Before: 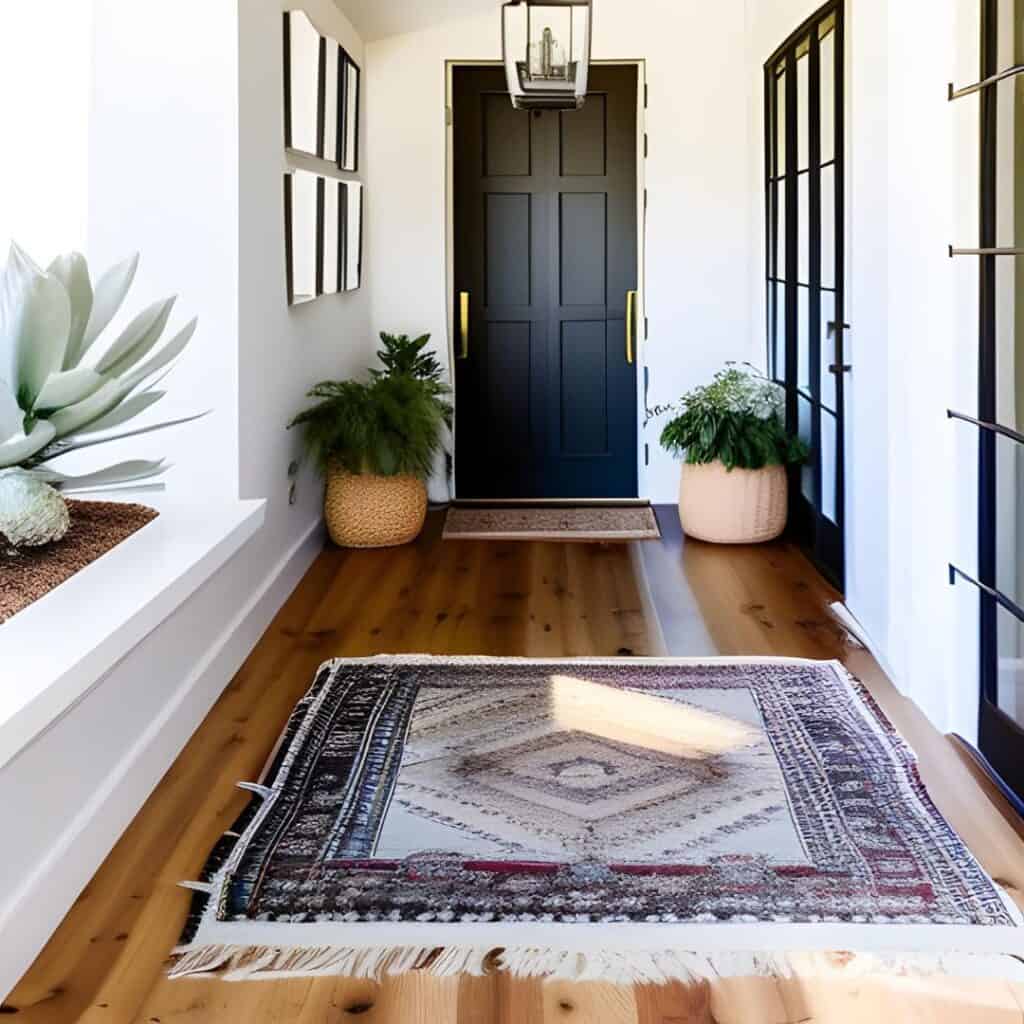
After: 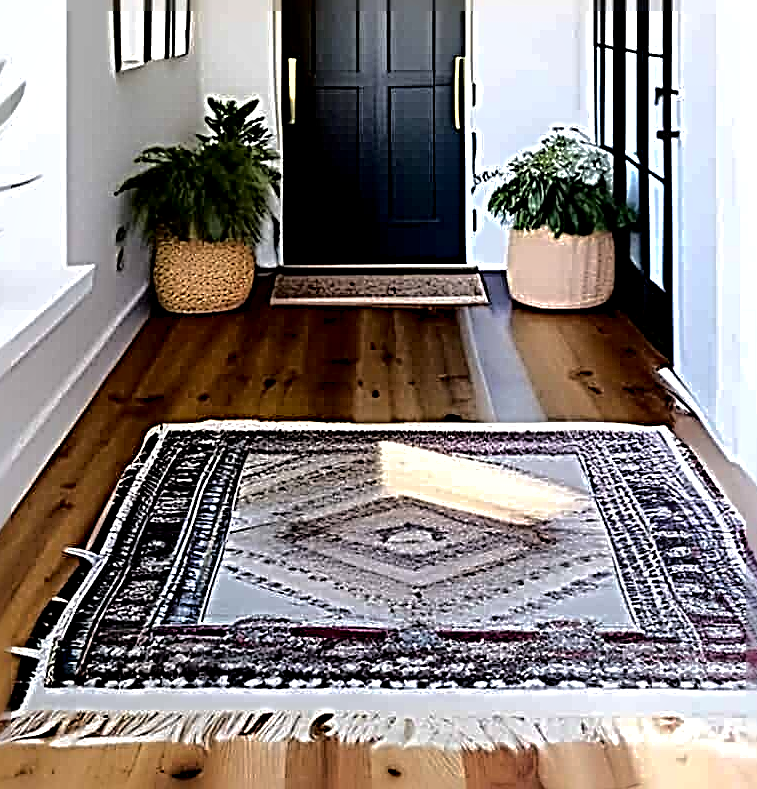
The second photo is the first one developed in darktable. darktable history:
rgb curve: mode RGB, independent channels
white balance: emerald 1
levels: levels [0.031, 0.5, 0.969]
sharpen: radius 4.001, amount 2
crop: left 16.871%, top 22.857%, right 9.116%
shadows and highlights: shadows 30
fill light: exposure -2 EV, width 8.6
local contrast: mode bilateral grid, contrast 20, coarseness 50, detail 130%, midtone range 0.2
